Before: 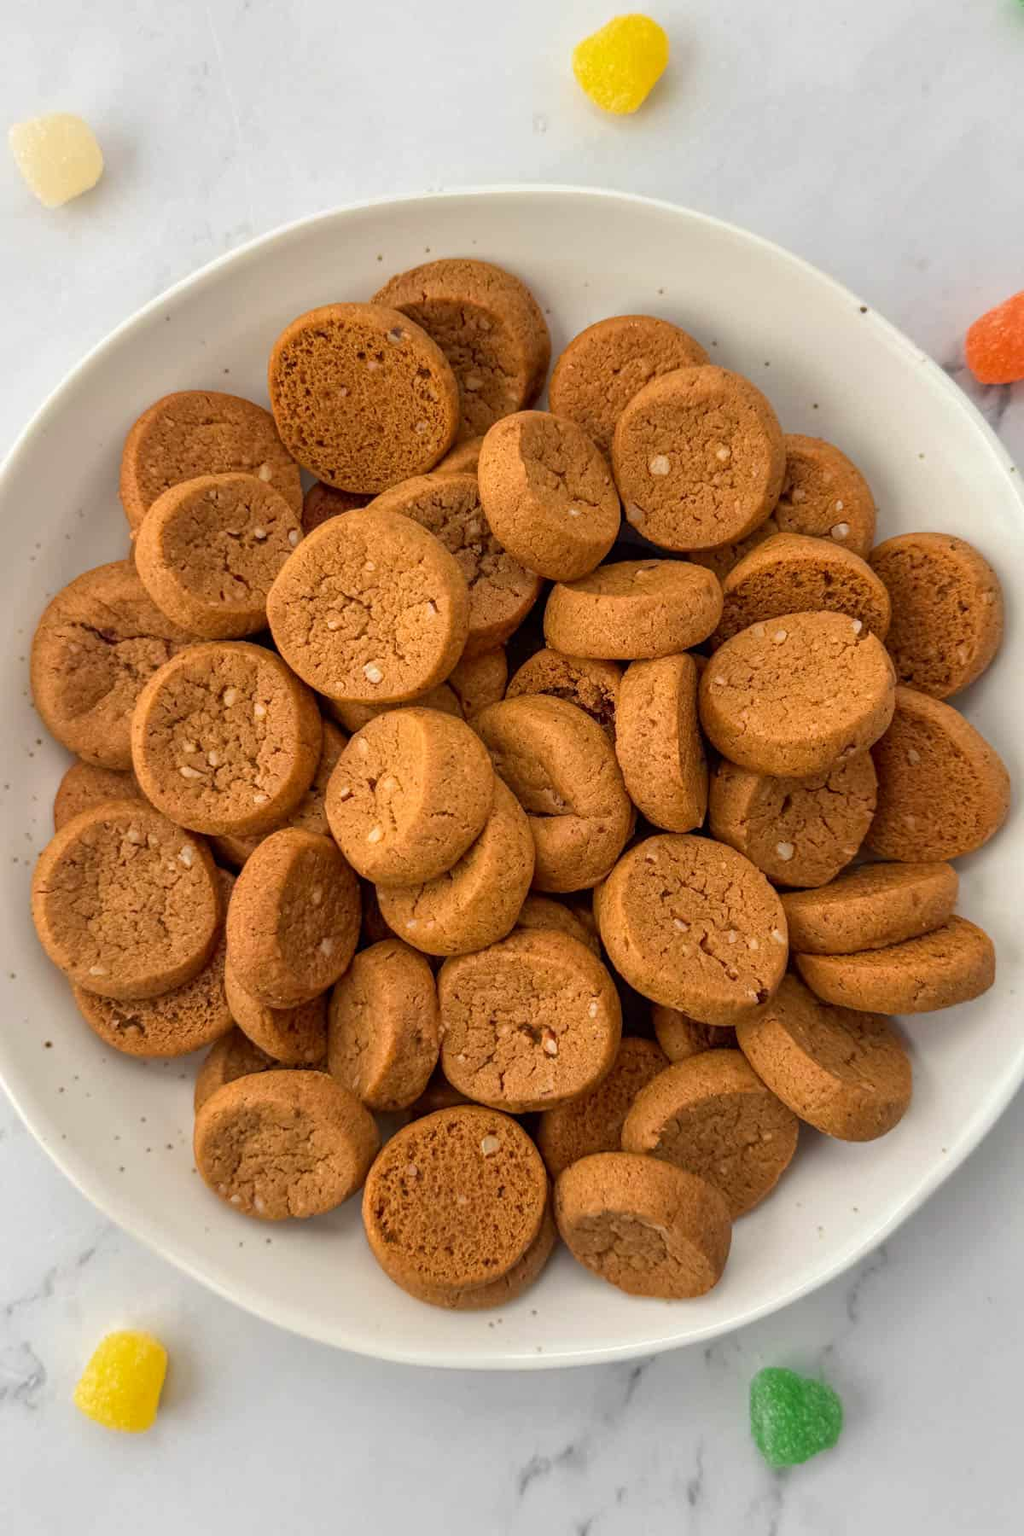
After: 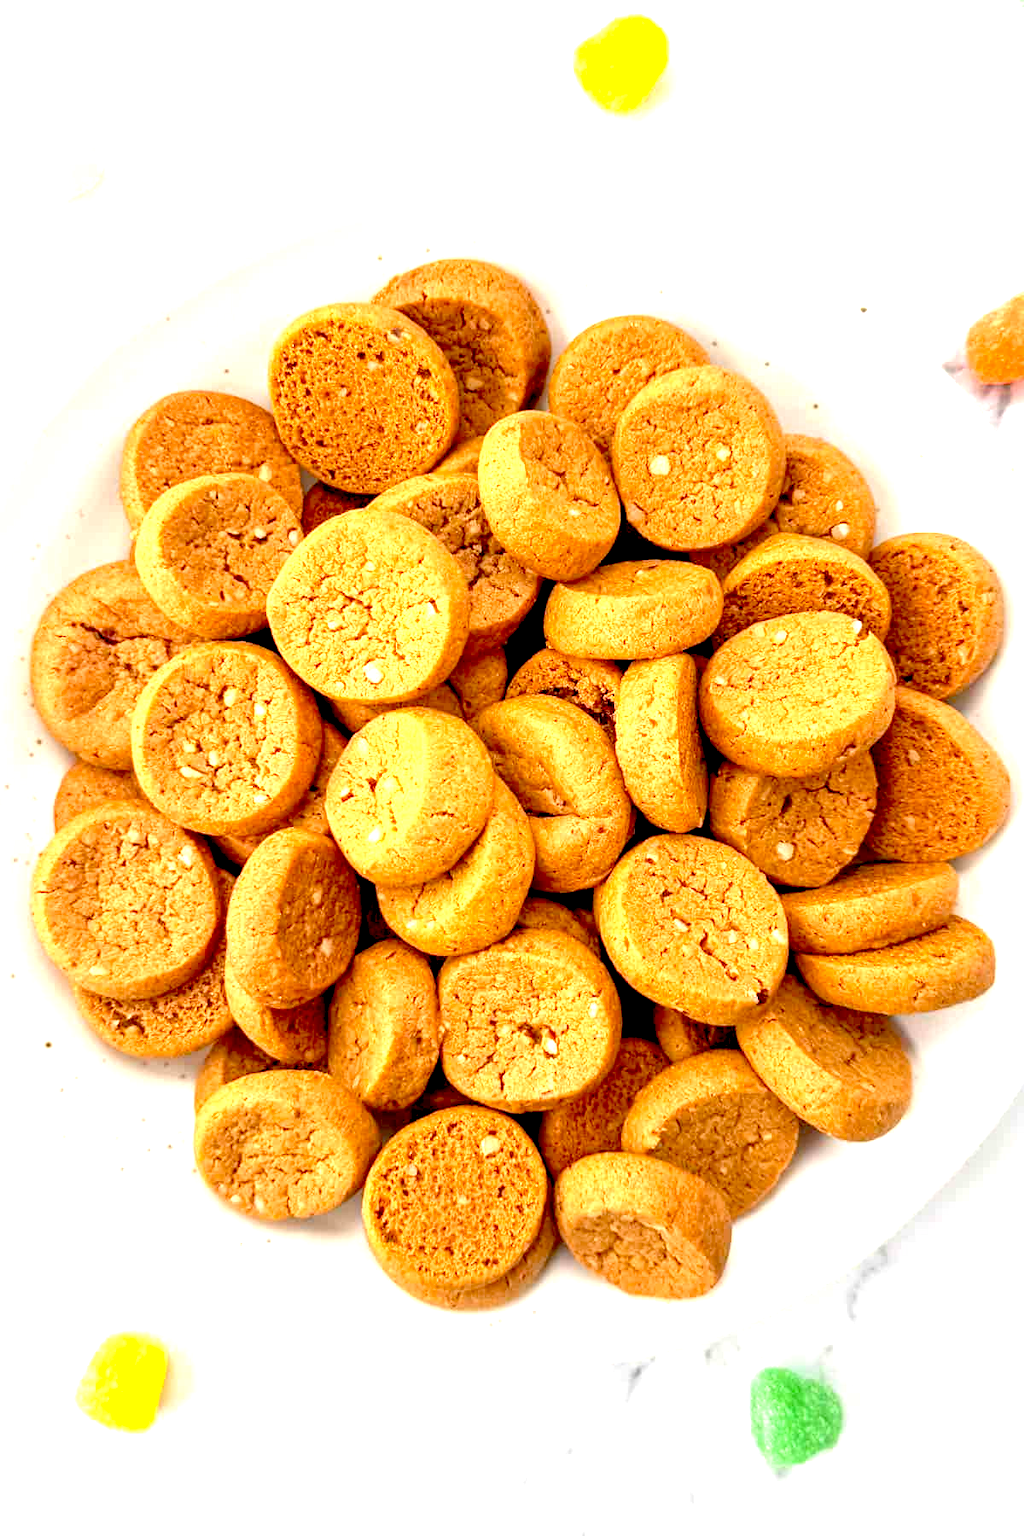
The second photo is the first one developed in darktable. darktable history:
exposure: black level correction 0.015, exposure 1.771 EV, compensate highlight preservation false
